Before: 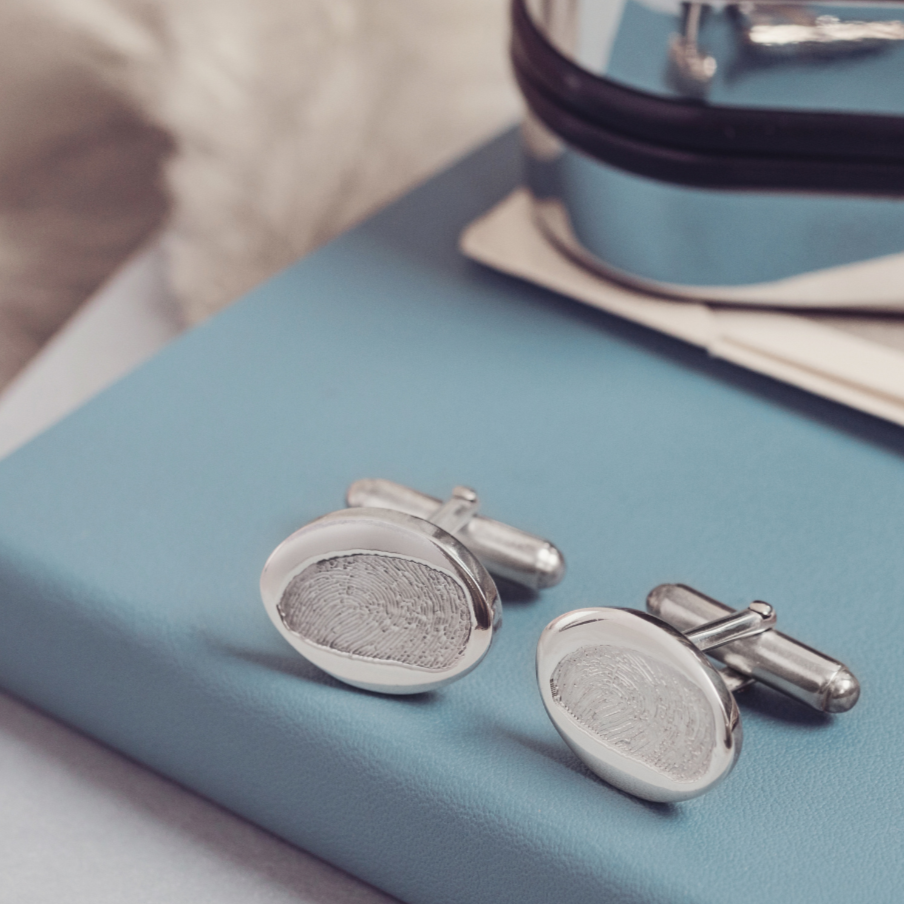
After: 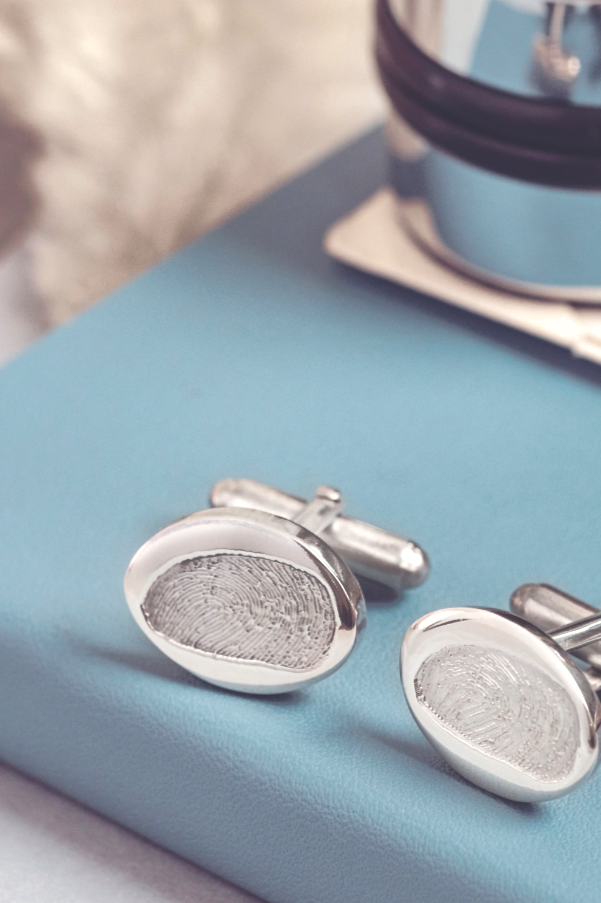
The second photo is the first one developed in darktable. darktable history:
exposure: black level correction -0.005, exposure 0.613 EV, compensate highlight preservation false
crop and rotate: left 15.13%, right 18.358%
shadows and highlights: shadows 39.56, highlights -59.73
tone curve: curves: ch0 [(0, 0.129) (0.187, 0.207) (0.729, 0.789) (1, 1)], color space Lab, independent channels, preserve colors none
